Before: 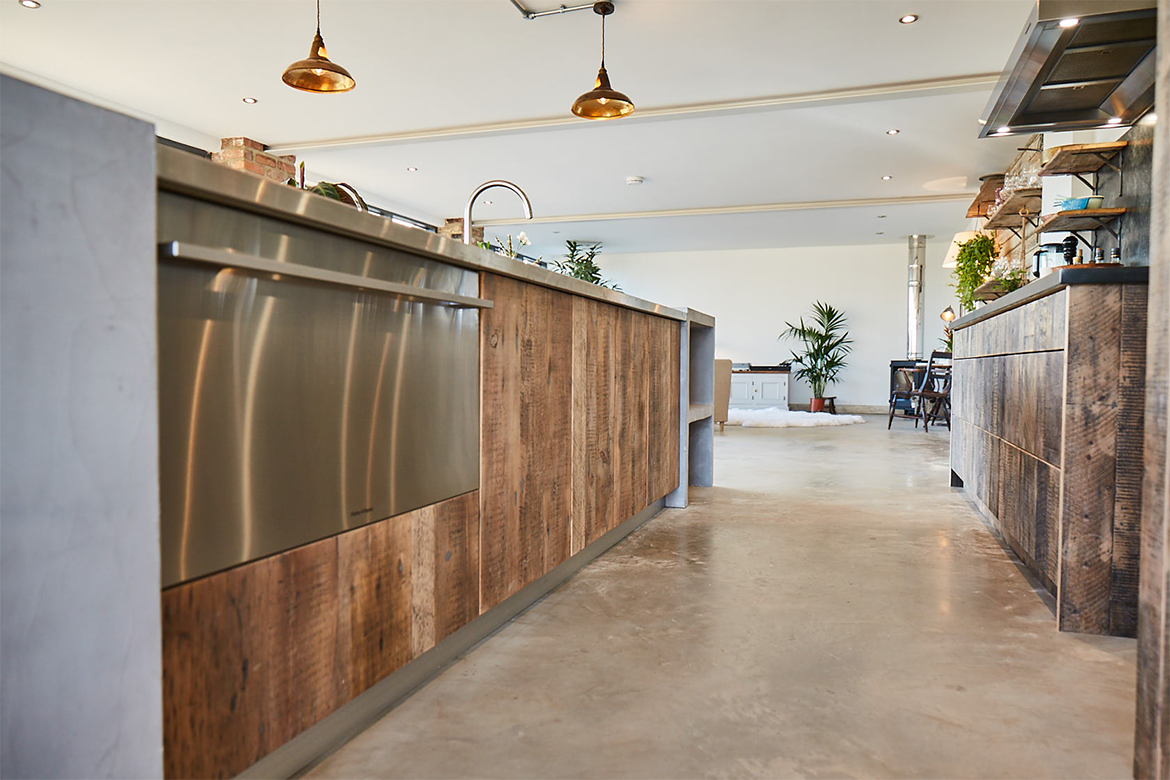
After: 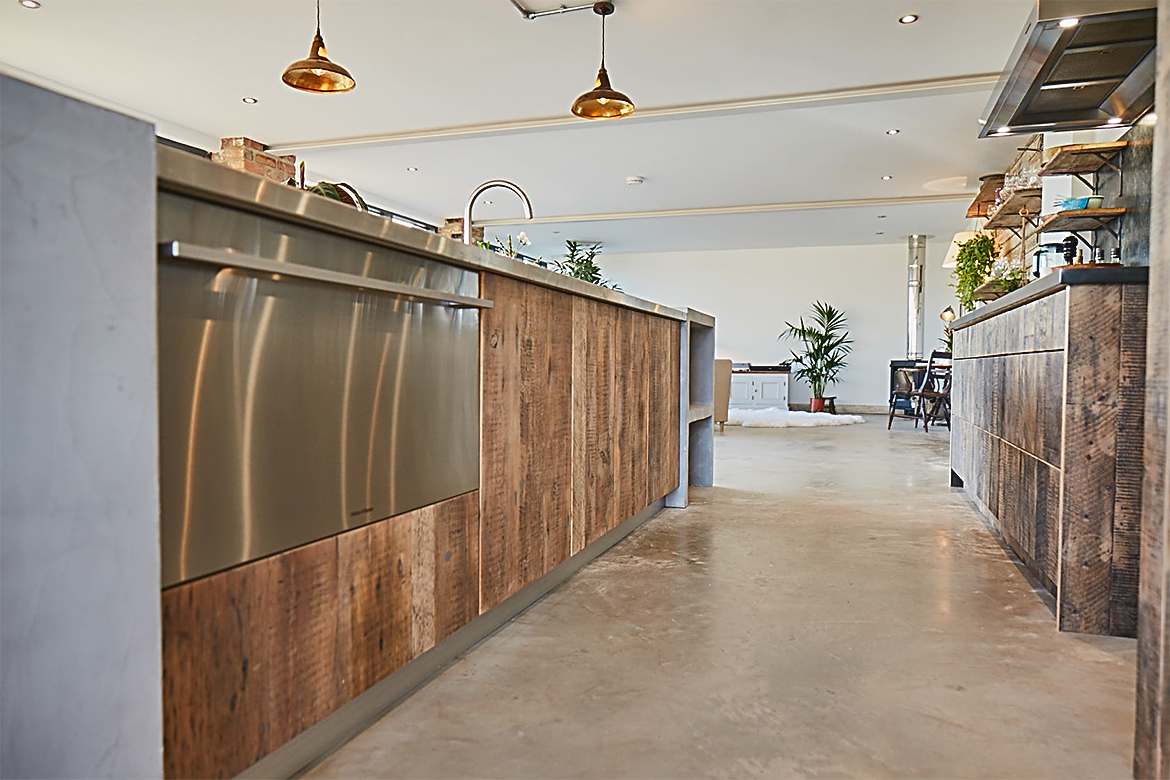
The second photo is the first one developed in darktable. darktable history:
sharpen: radius 2.676, amount 0.669
contrast brightness saturation: contrast -0.11
